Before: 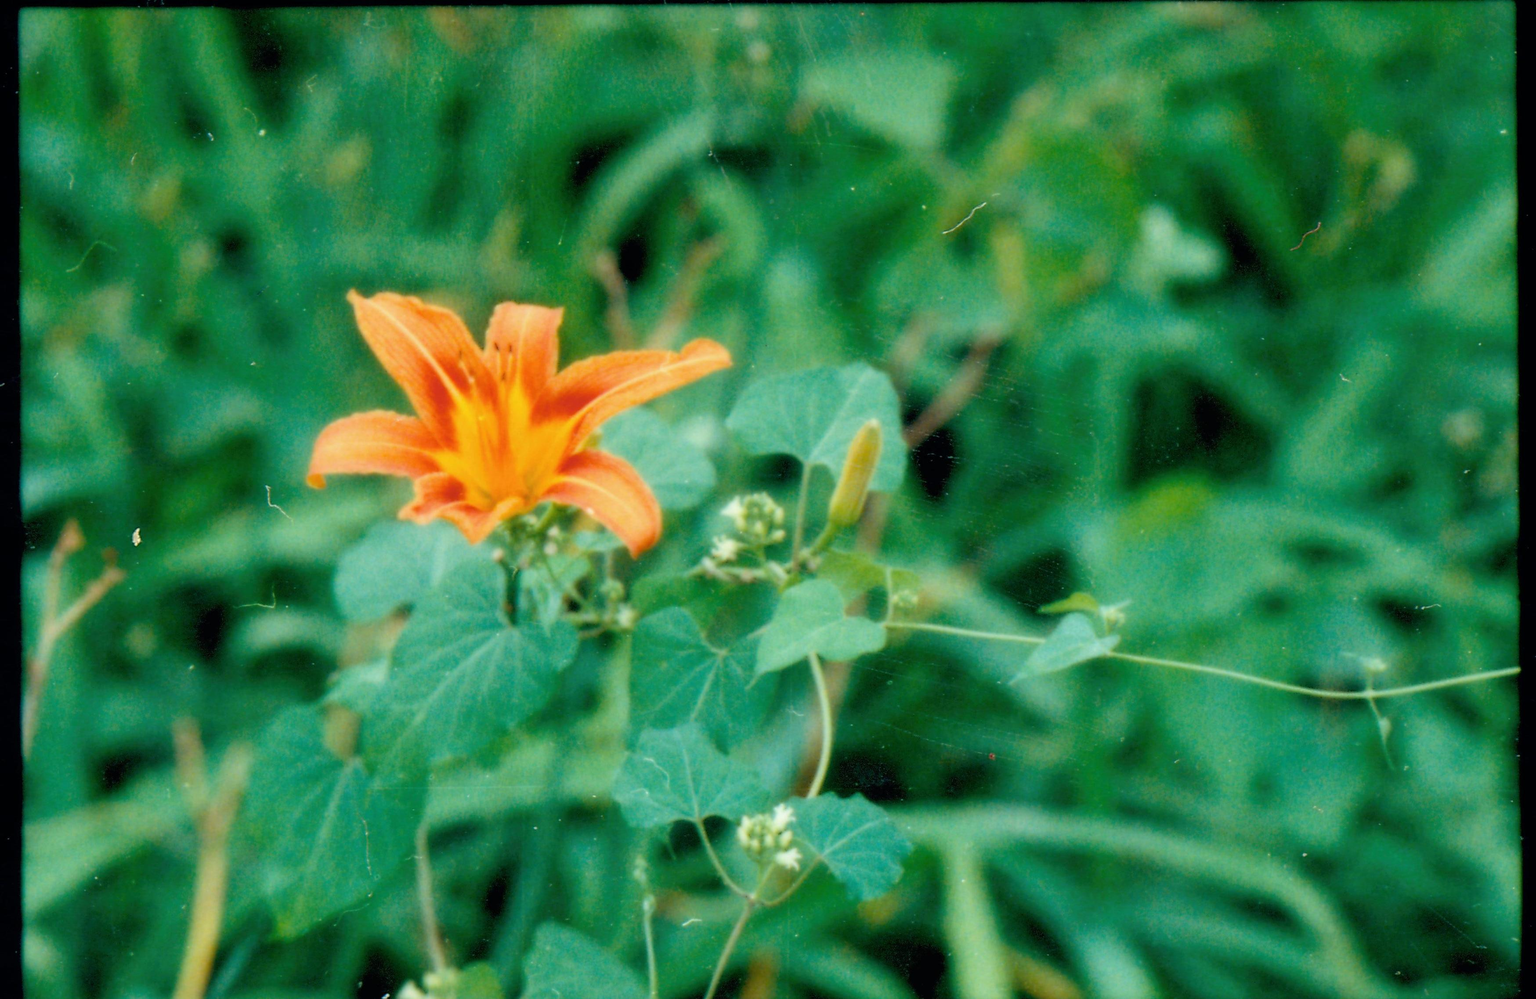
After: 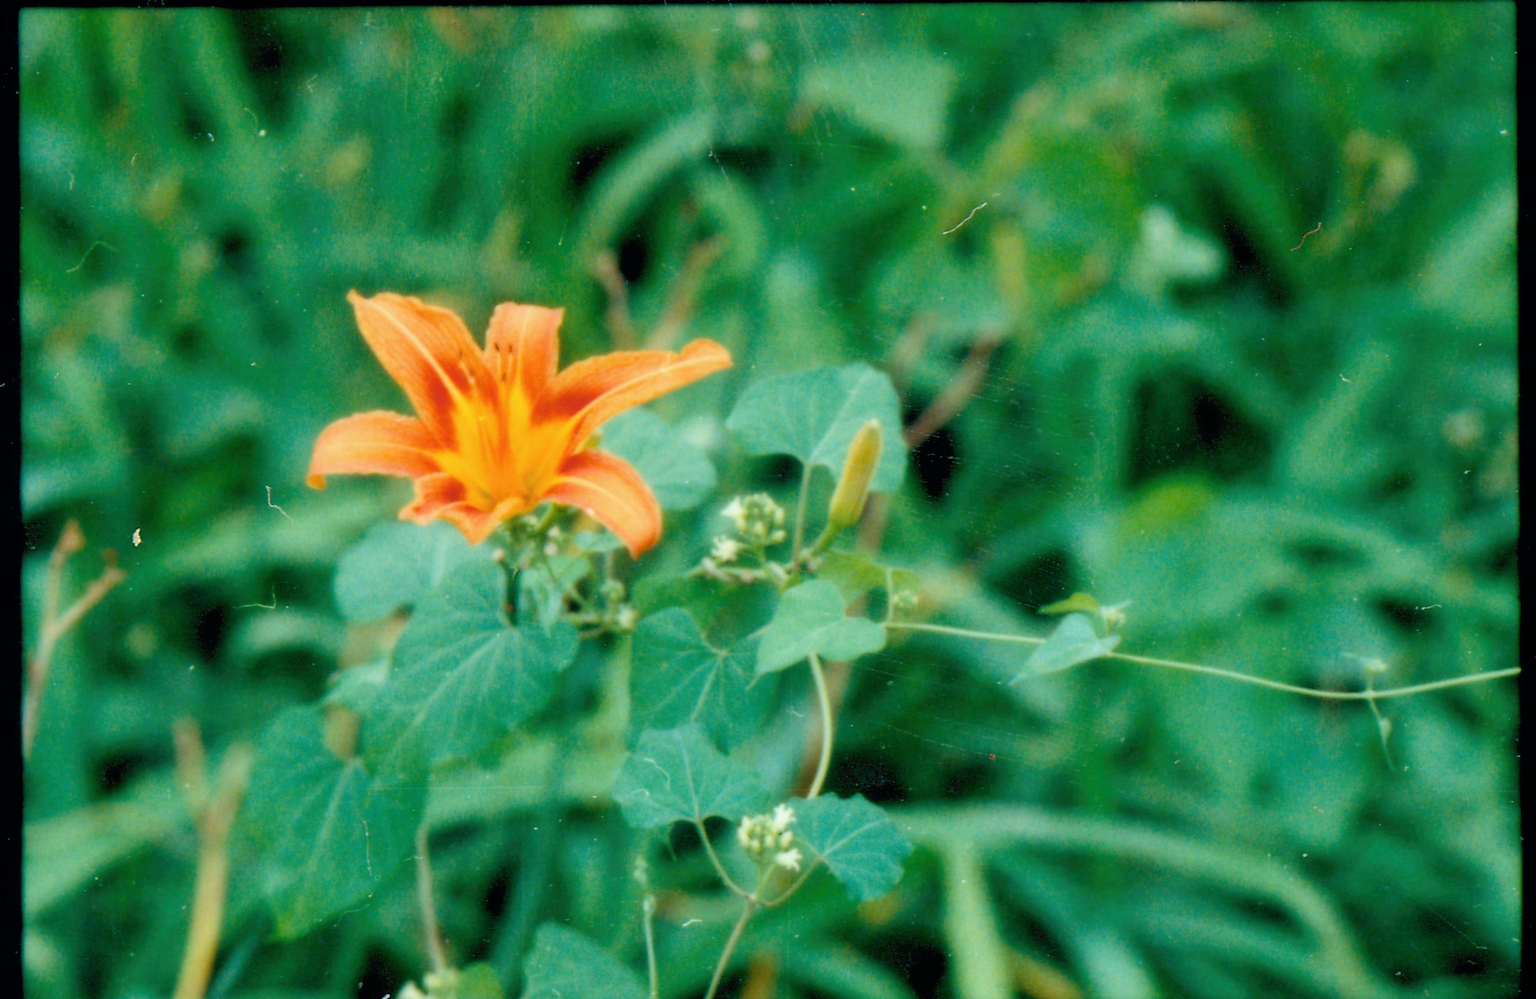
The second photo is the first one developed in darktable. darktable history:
base curve: curves: ch0 [(0, 0) (0.283, 0.295) (1, 1)], preserve colors none
tone equalizer: on, module defaults
